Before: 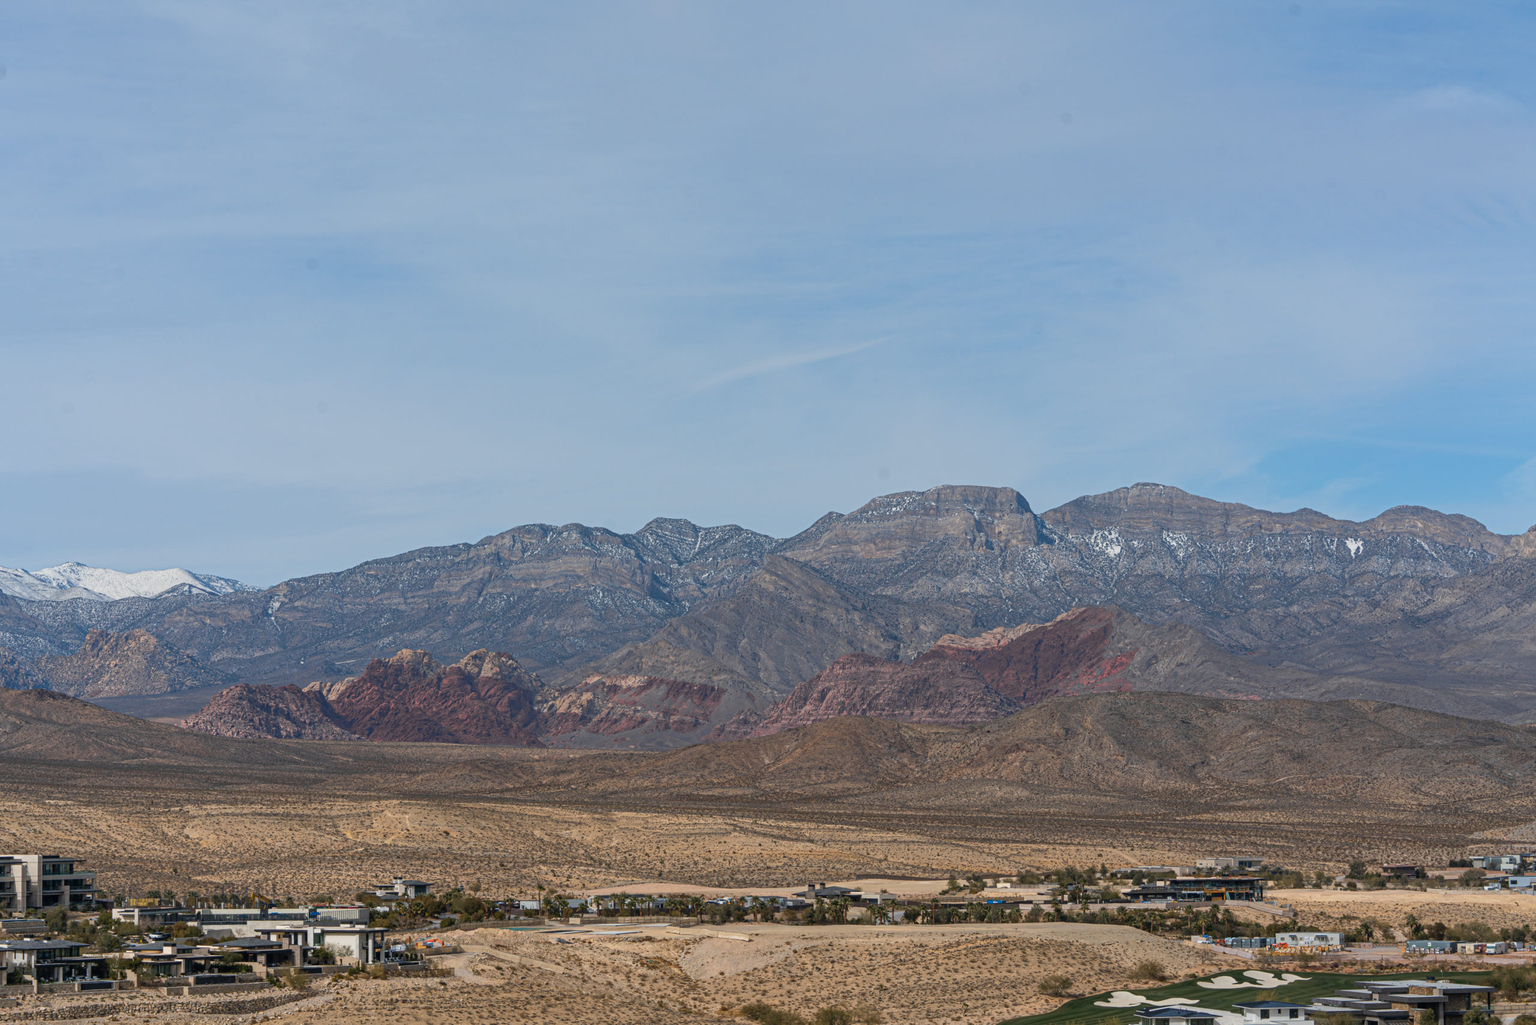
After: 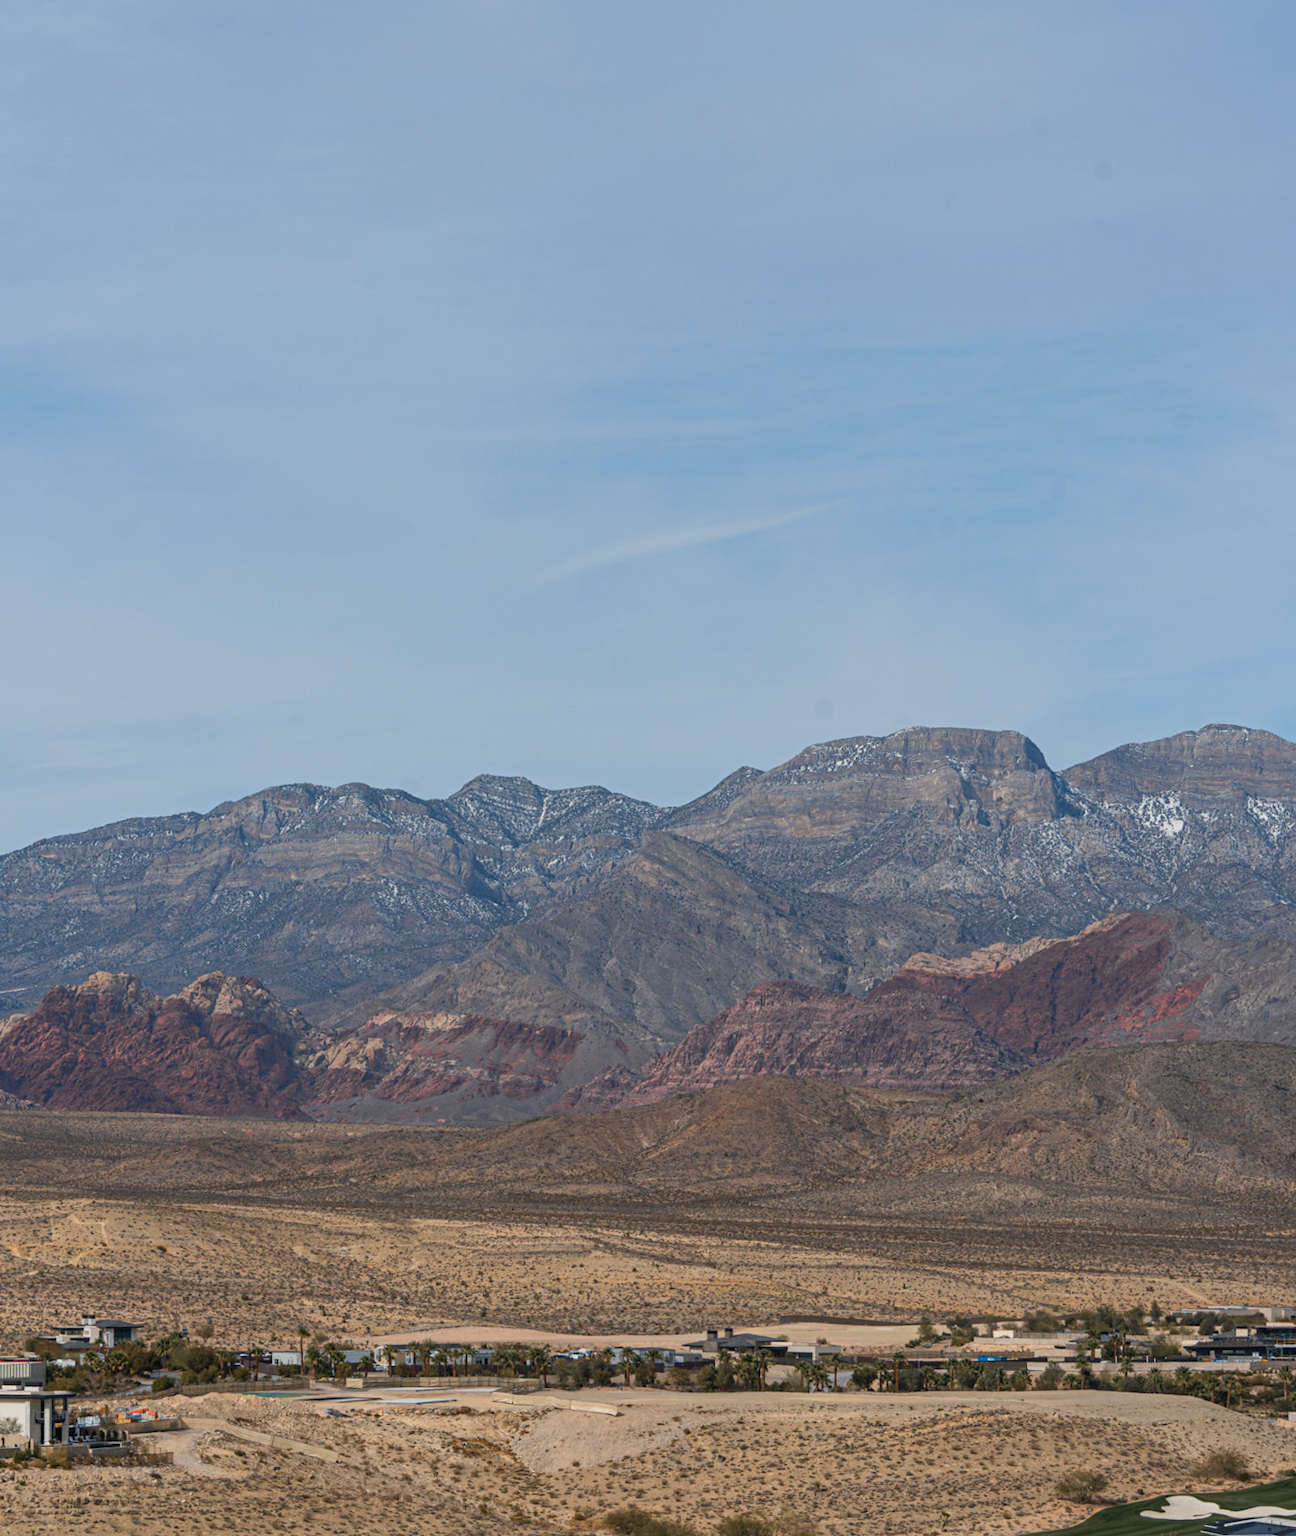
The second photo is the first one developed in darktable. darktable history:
crop: left 21.496%, right 22.254%
rotate and perspective: rotation 0.192°, lens shift (horizontal) -0.015, crop left 0.005, crop right 0.996, crop top 0.006, crop bottom 0.99
